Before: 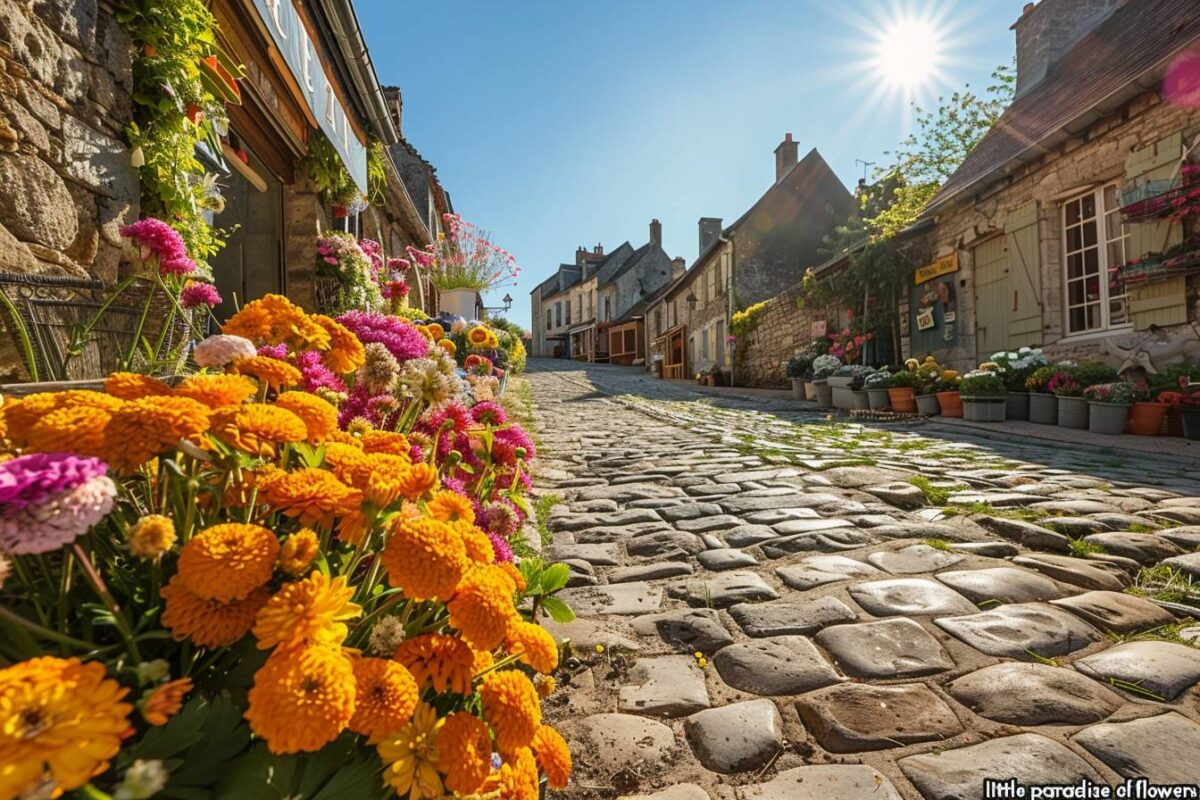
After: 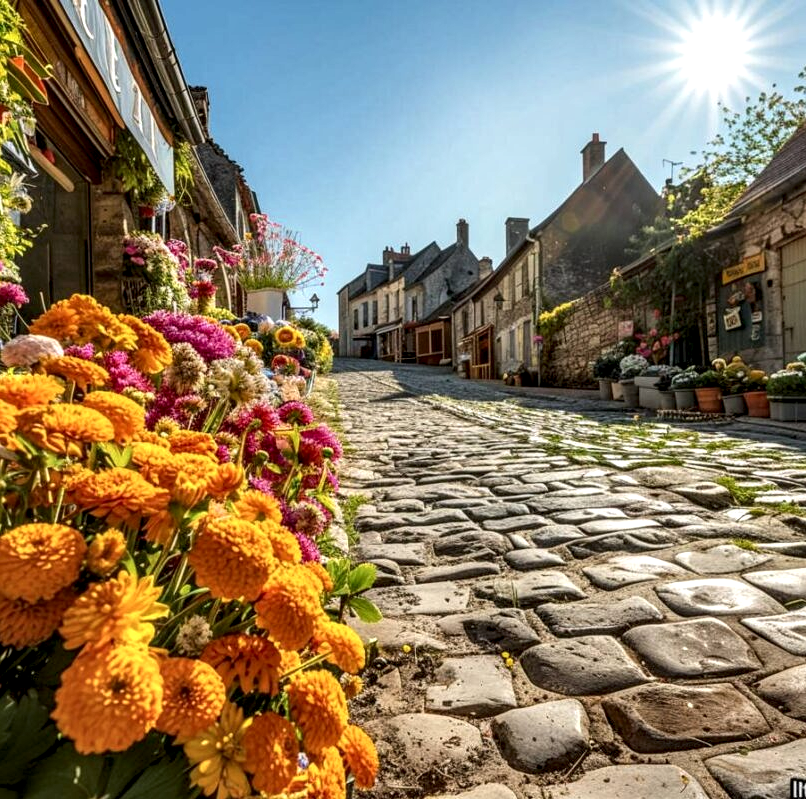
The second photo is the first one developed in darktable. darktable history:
local contrast: highlights 60%, shadows 61%, detail 160%
crop and rotate: left 16.127%, right 16.685%
